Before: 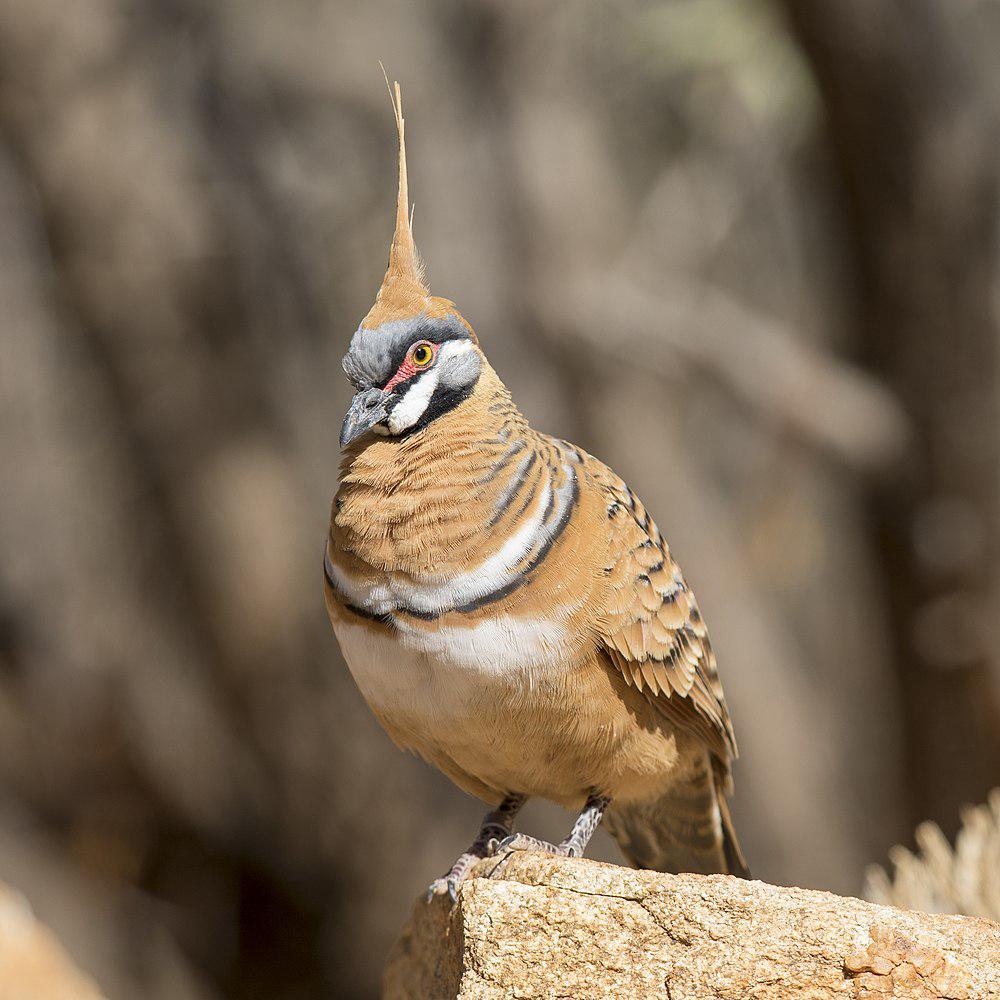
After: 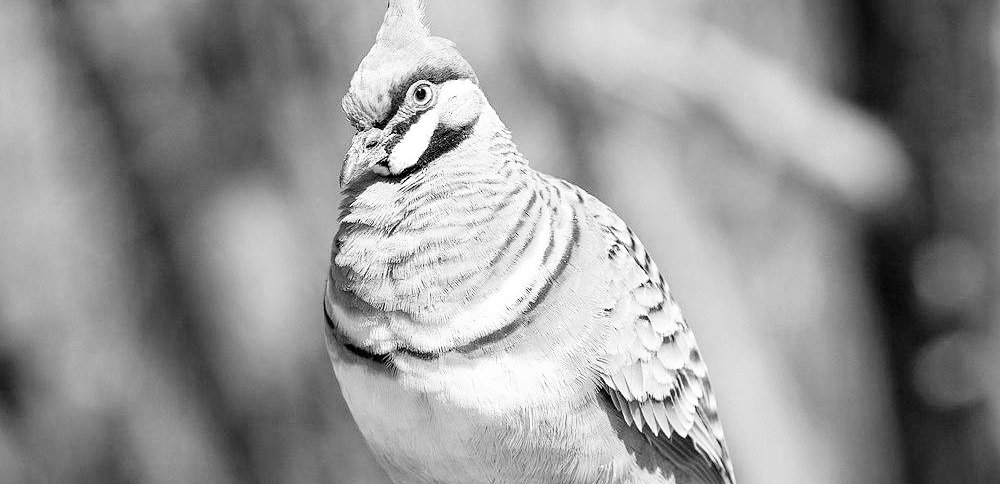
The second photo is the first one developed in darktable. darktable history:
contrast brightness saturation: saturation -1
tone equalizer: on, module defaults
exposure: black level correction 0, exposure 1 EV, compensate exposure bias true, compensate highlight preservation false
crop and rotate: top 26.056%, bottom 25.543%
color balance: mode lift, gamma, gain (sRGB), lift [0.997, 0.979, 1.021, 1.011], gamma [1, 1.084, 0.916, 0.998], gain [1, 0.87, 1.13, 1.101], contrast 4.55%, contrast fulcrum 38.24%, output saturation 104.09%
filmic rgb: black relative exposure -5 EV, white relative exposure 3.5 EV, hardness 3.19, contrast 1.2, highlights saturation mix -50%
